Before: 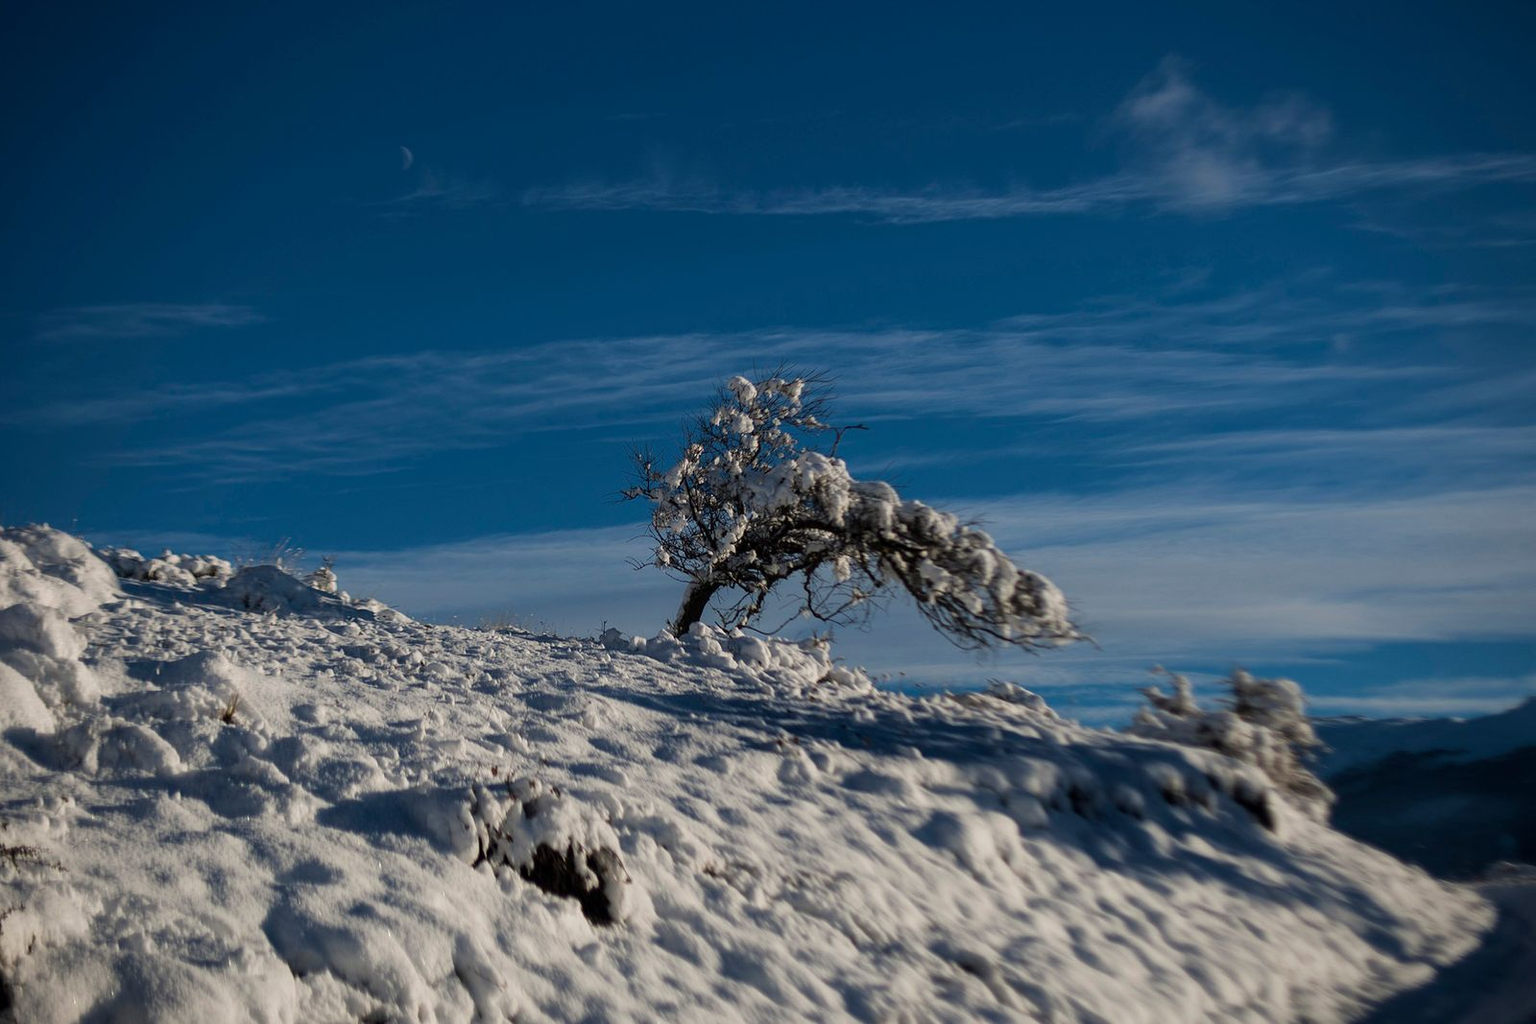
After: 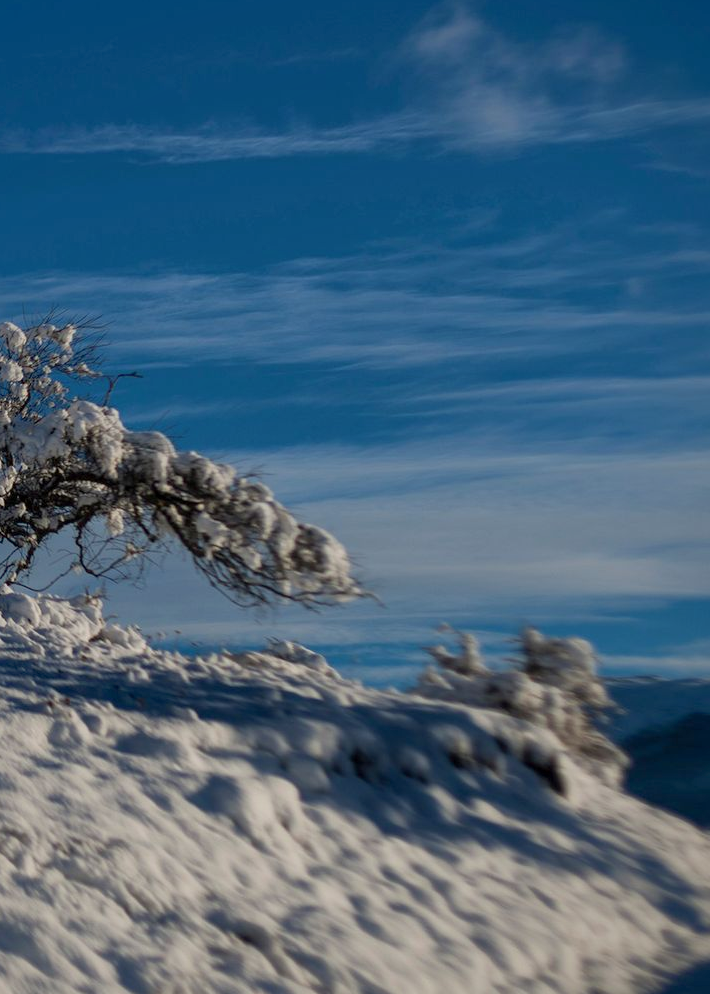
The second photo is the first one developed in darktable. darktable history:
shadows and highlights: on, module defaults
crop: left 47.628%, top 6.643%, right 7.874%
